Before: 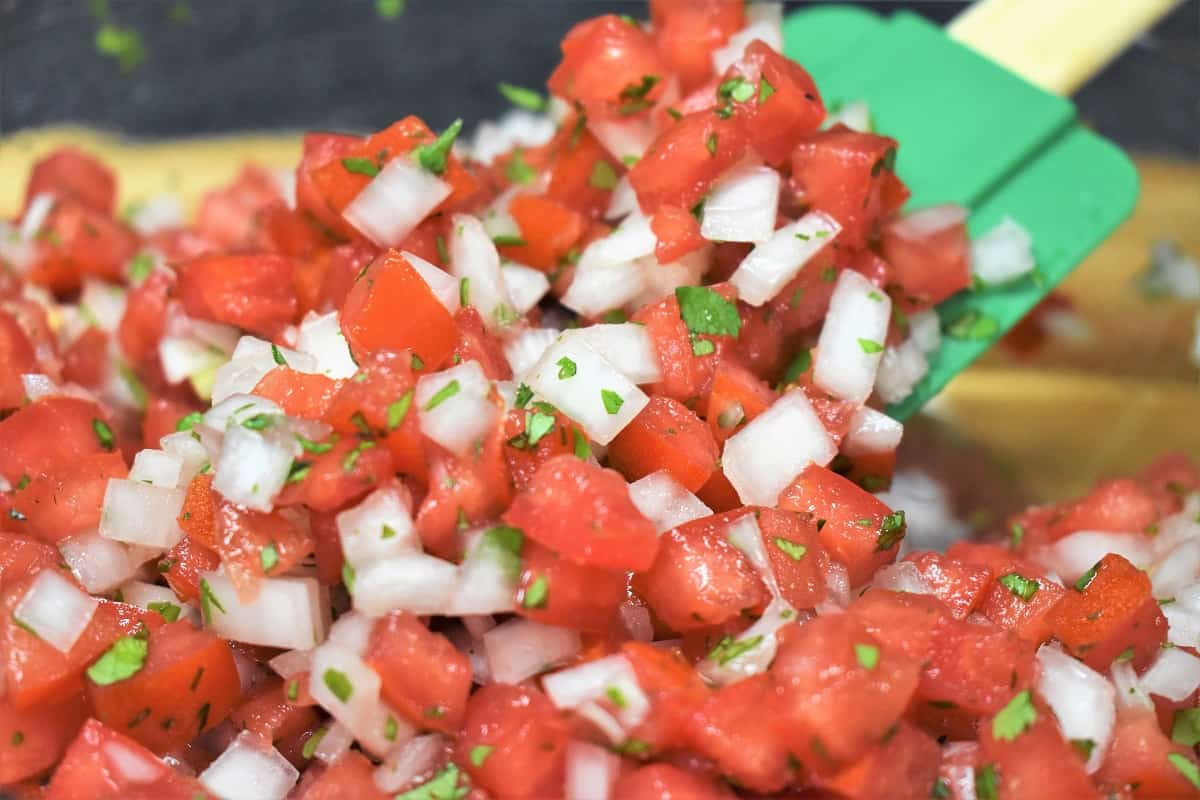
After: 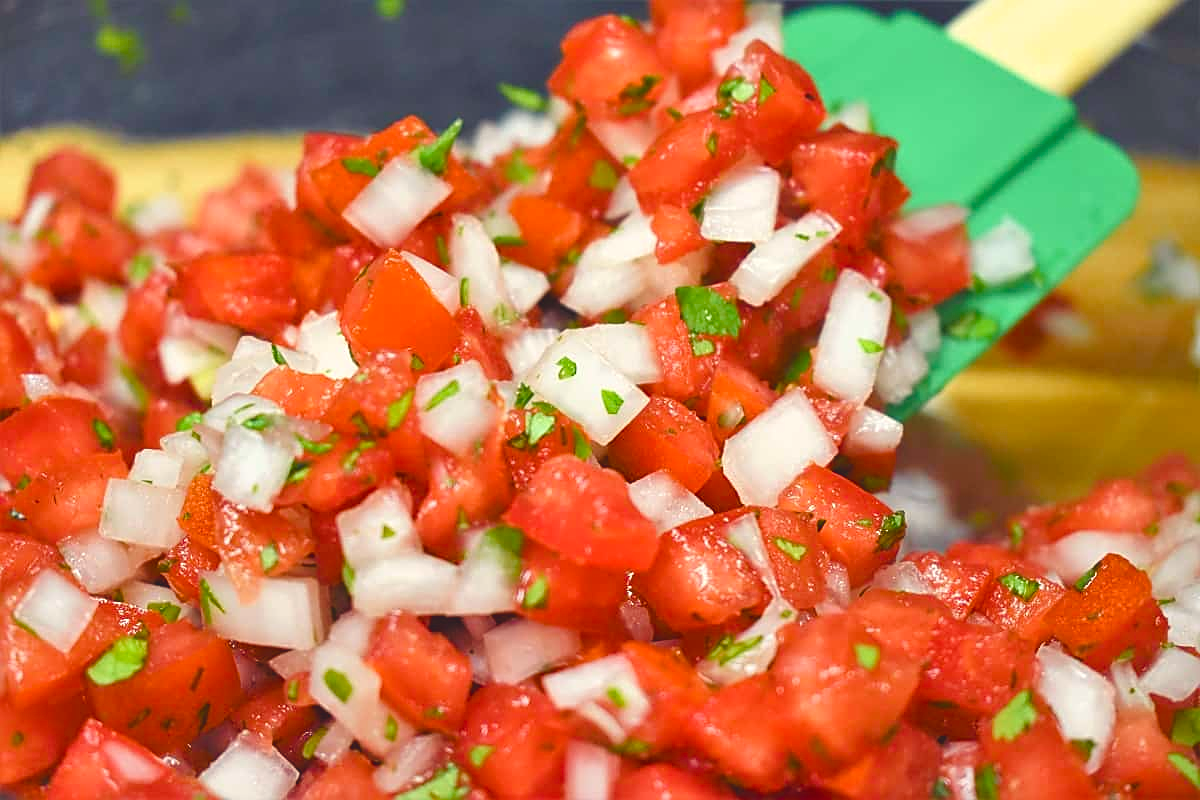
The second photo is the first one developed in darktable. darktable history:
color balance rgb: shadows lift › chroma 3%, shadows lift › hue 280.8°, power › hue 330°, highlights gain › chroma 3%, highlights gain › hue 75.6°, global offset › luminance 1.5%, perceptual saturation grading › global saturation 20%, perceptual saturation grading › highlights -25%, perceptual saturation grading › shadows 50%, global vibrance 30%
sharpen: on, module defaults
